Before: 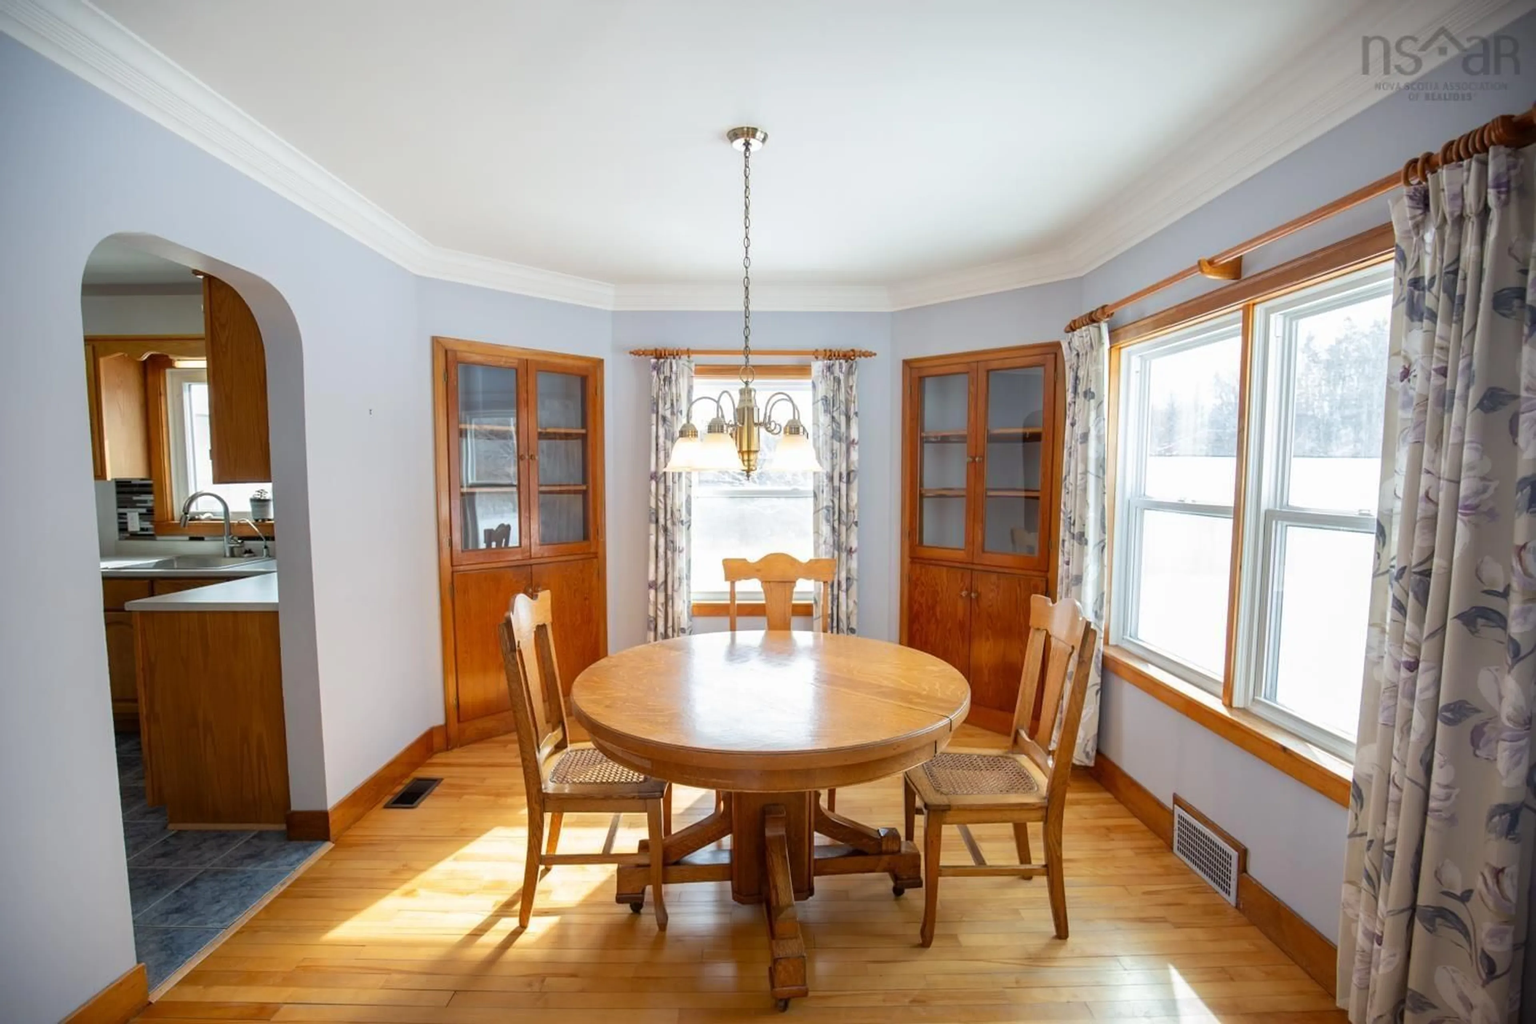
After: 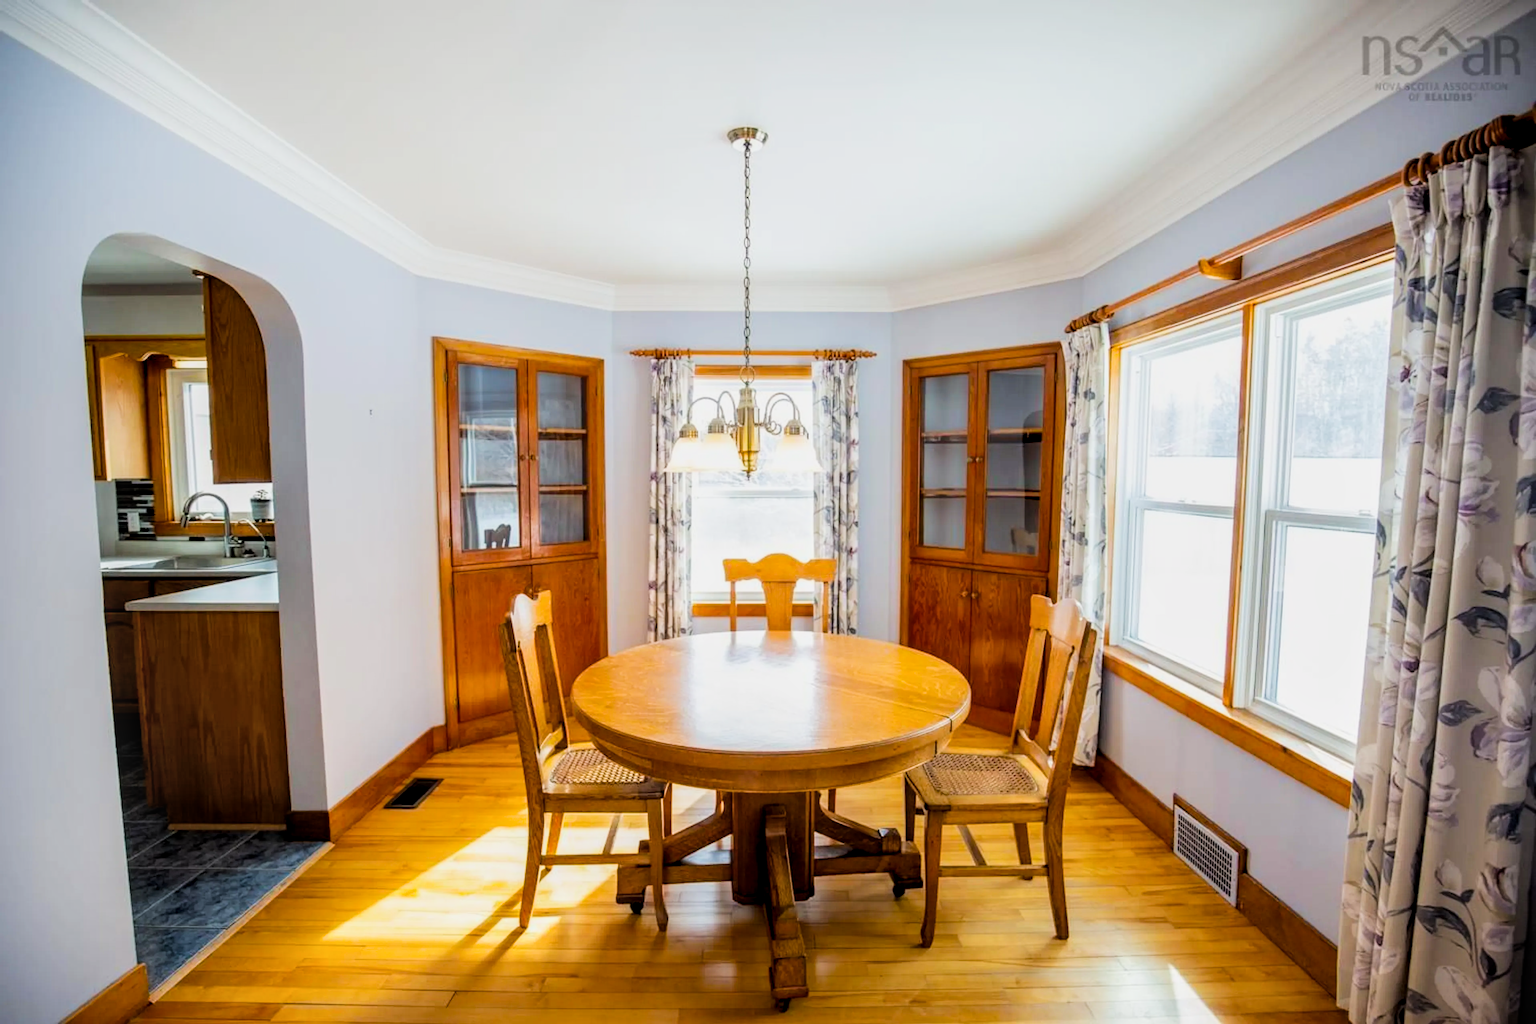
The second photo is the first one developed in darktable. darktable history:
filmic rgb: black relative exposure -5 EV, hardness 2.88, contrast 1.3, highlights saturation mix -30%
exposure: black level correction 0, exposure 0.3 EV, compensate highlight preservation false
color balance rgb: perceptual saturation grading › global saturation 30%, global vibrance 20%
local contrast: on, module defaults
